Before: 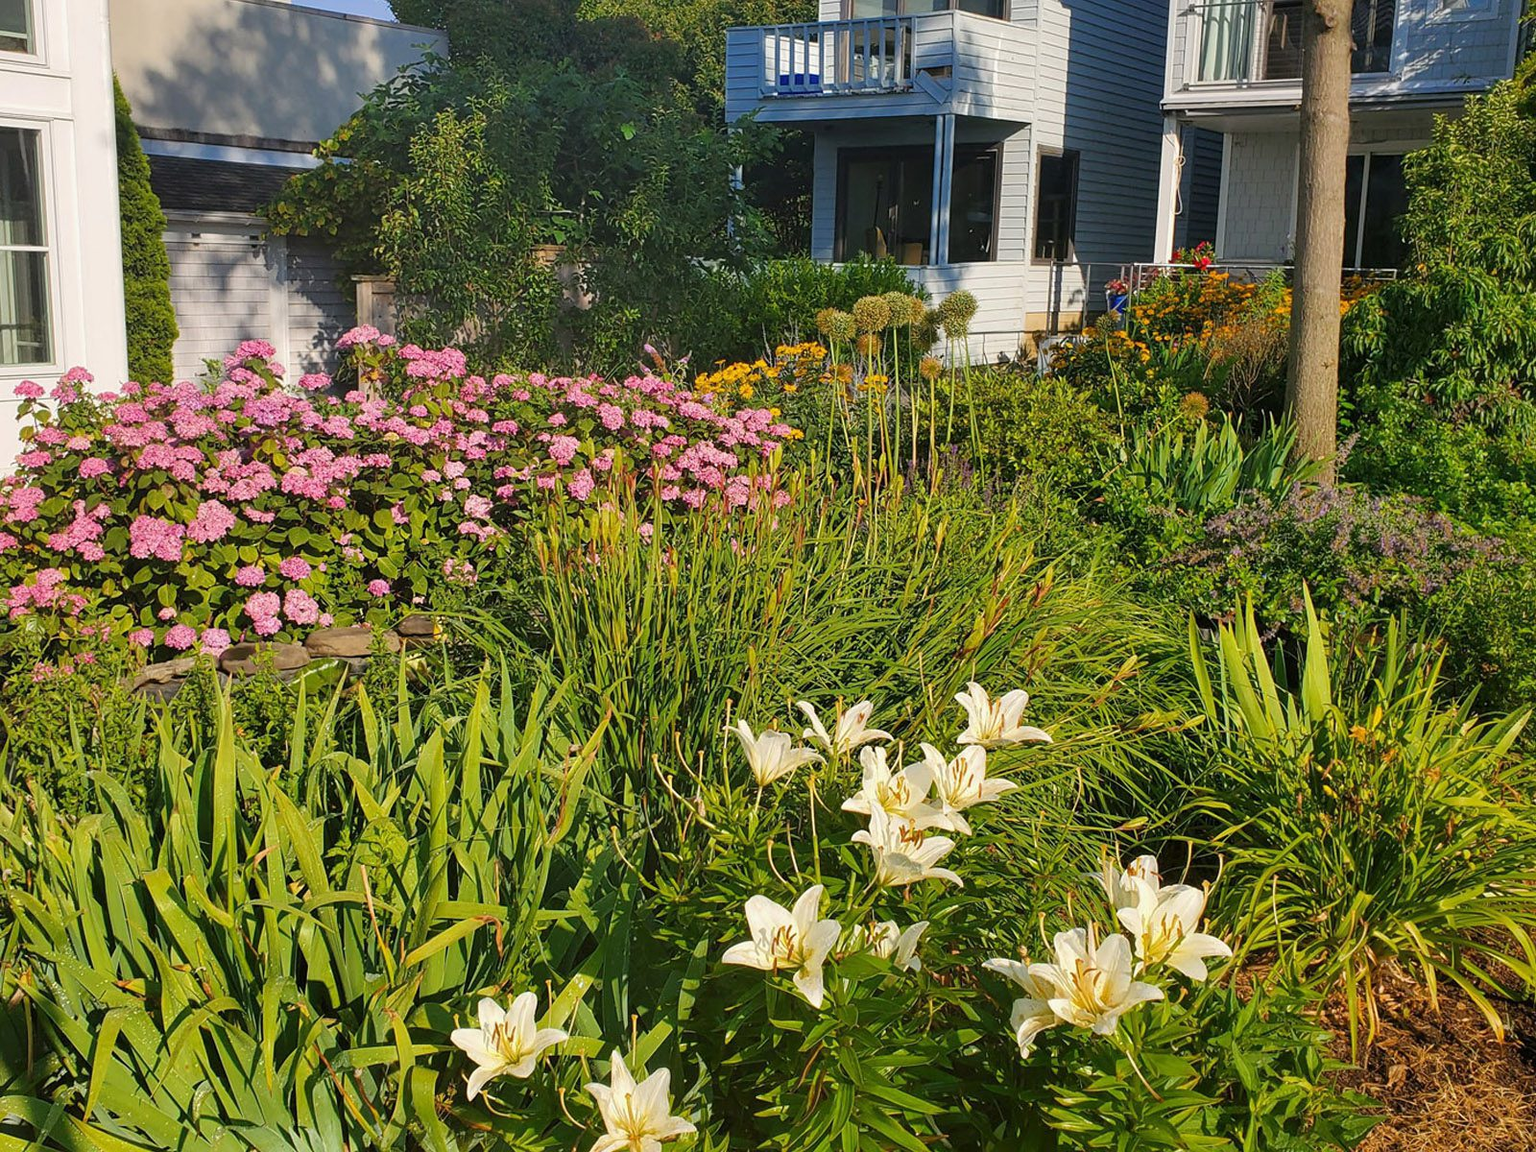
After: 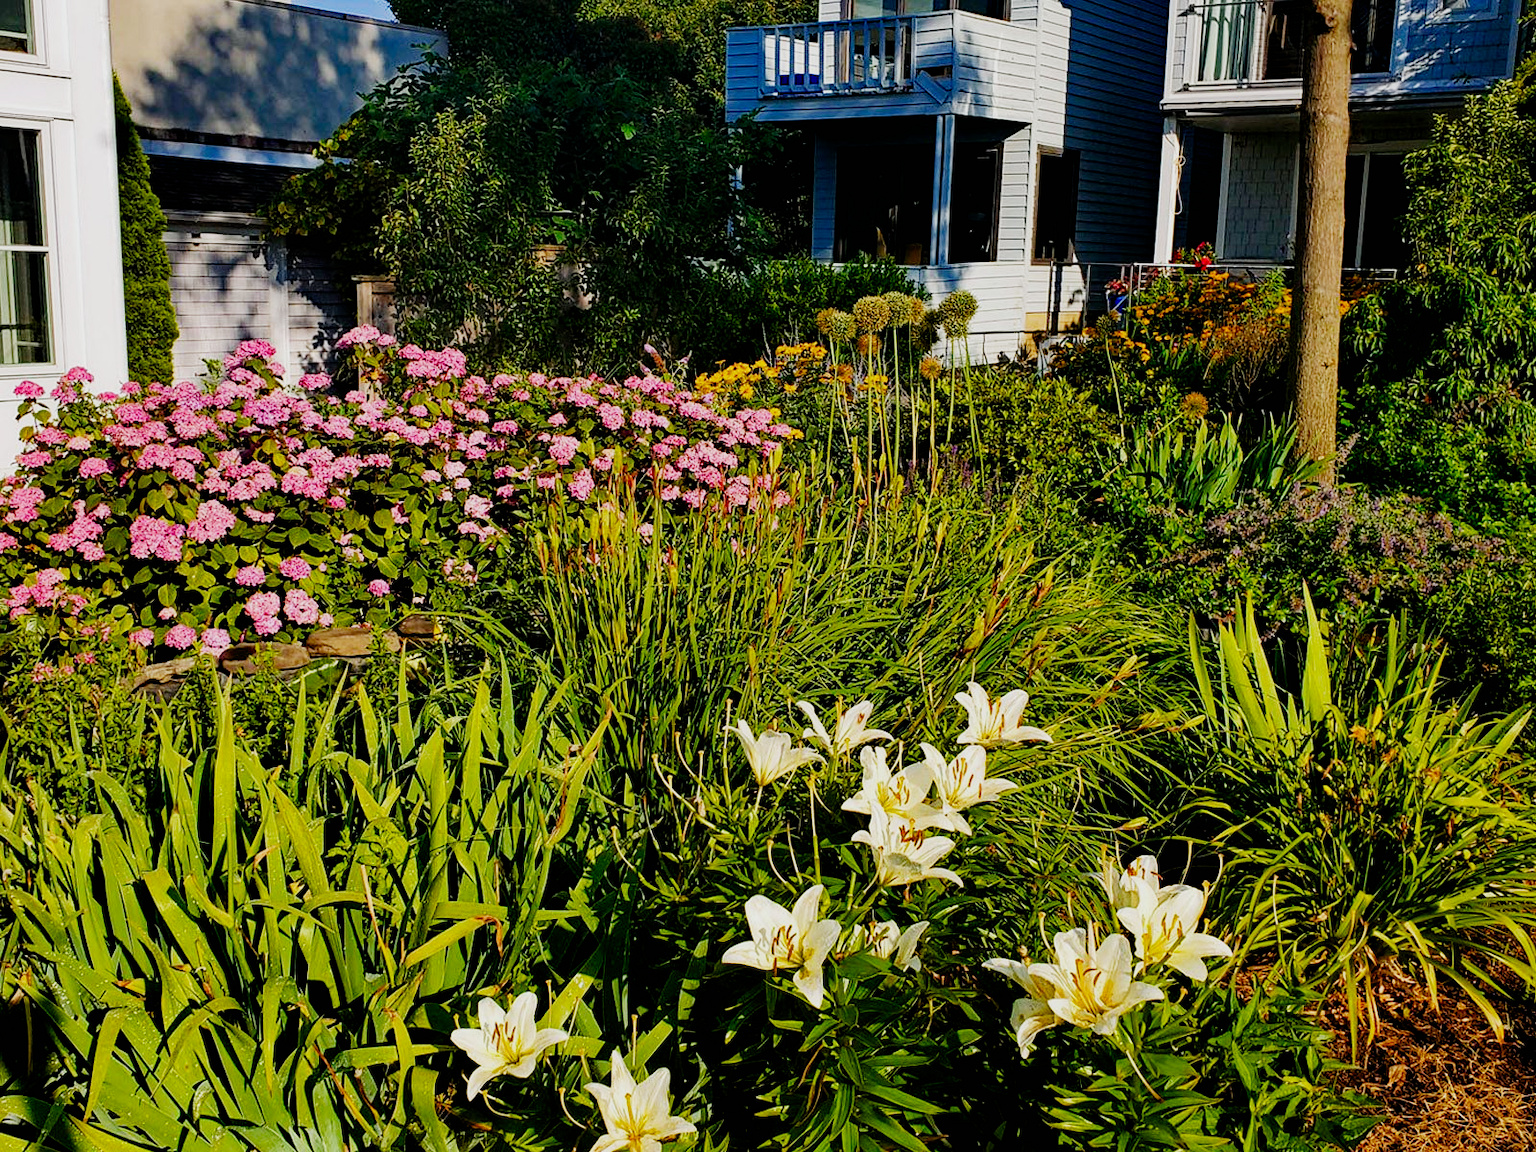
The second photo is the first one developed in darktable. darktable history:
exposure: black level correction 0.016, exposure -0.009 EV, compensate highlight preservation false
sigmoid: contrast 1.81, skew -0.21, preserve hue 0%, red attenuation 0.1, red rotation 0.035, green attenuation 0.1, green rotation -0.017, blue attenuation 0.15, blue rotation -0.052, base primaries Rec2020
haze removal: strength 0.5, distance 0.43, compatibility mode true, adaptive false
